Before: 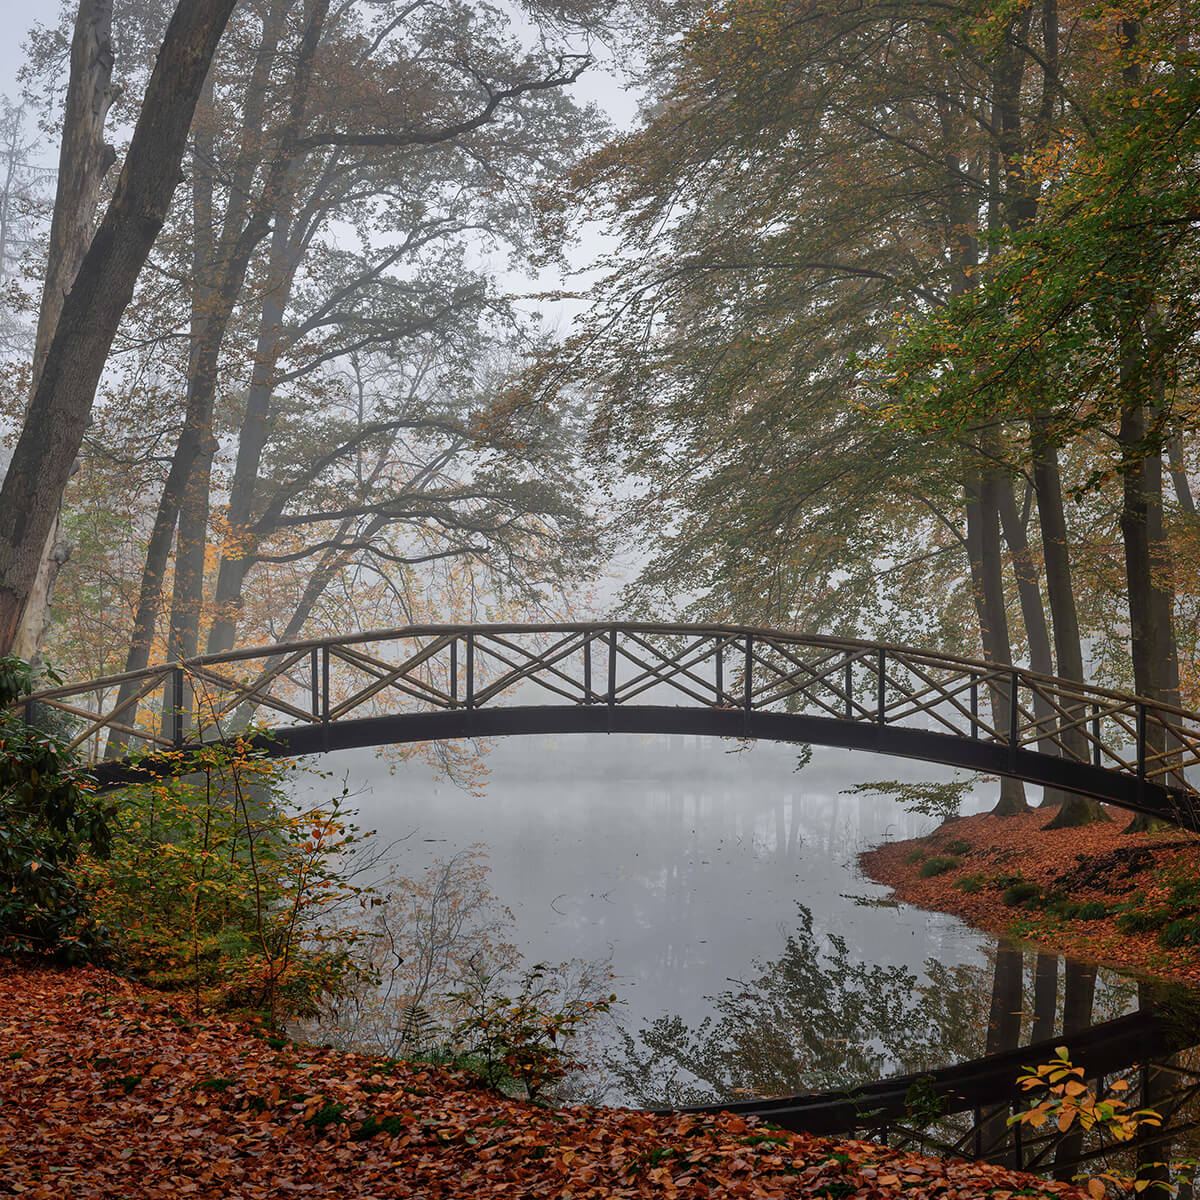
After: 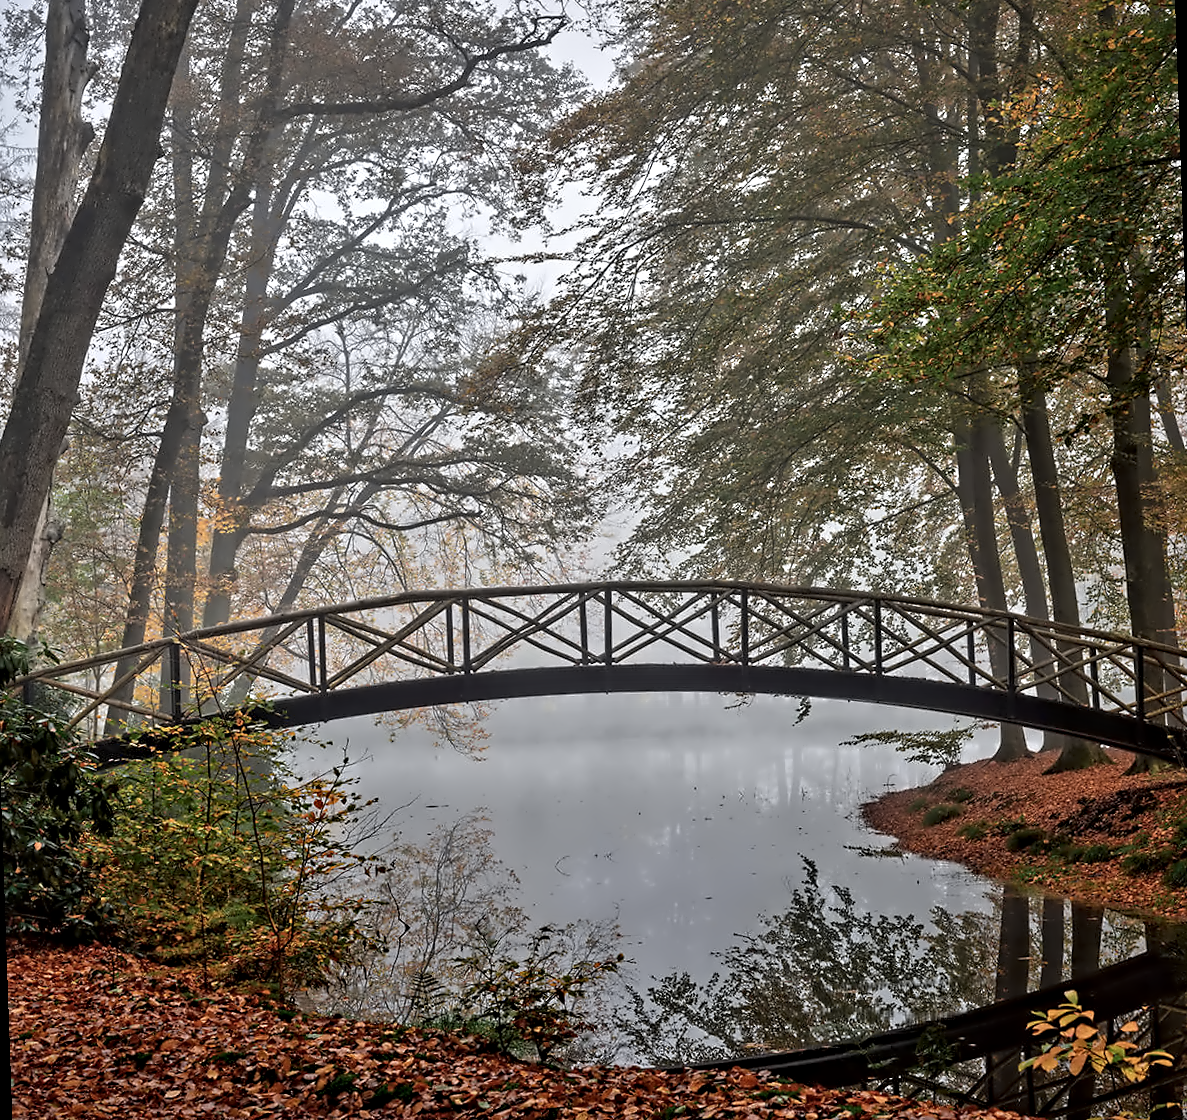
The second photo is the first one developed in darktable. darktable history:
rotate and perspective: rotation -2°, crop left 0.022, crop right 0.978, crop top 0.049, crop bottom 0.951
contrast equalizer: octaves 7, y [[0.5, 0.542, 0.583, 0.625, 0.667, 0.708], [0.5 ×6], [0.5 ×6], [0, 0.033, 0.067, 0.1, 0.133, 0.167], [0, 0.05, 0.1, 0.15, 0.2, 0.25]]
